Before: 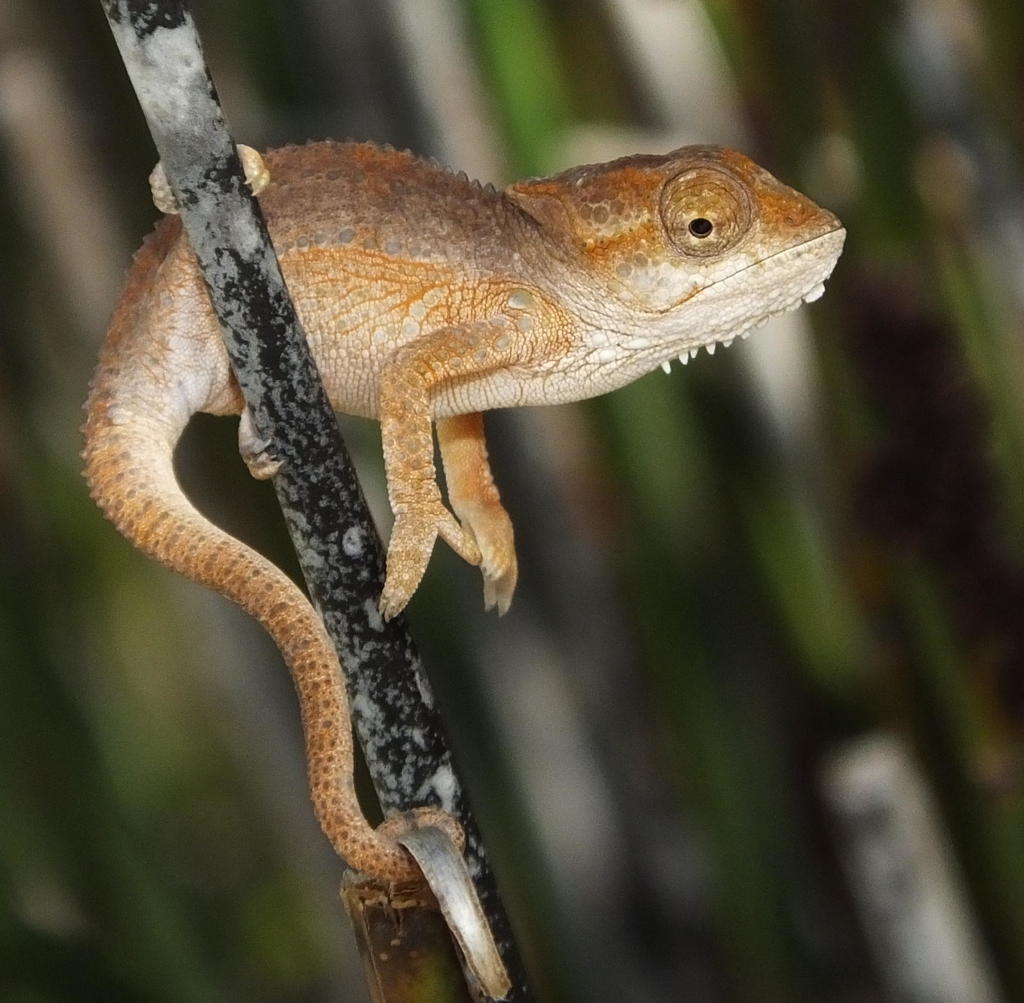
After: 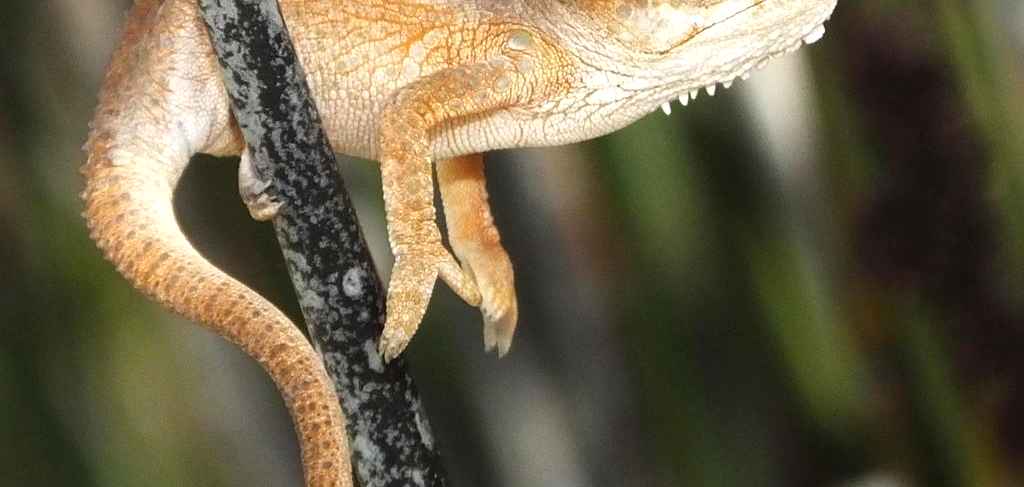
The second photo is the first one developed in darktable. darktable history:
exposure: black level correction 0, exposure 0.499 EV, compensate exposure bias true, compensate highlight preservation false
crop and rotate: top 25.882%, bottom 25.47%
